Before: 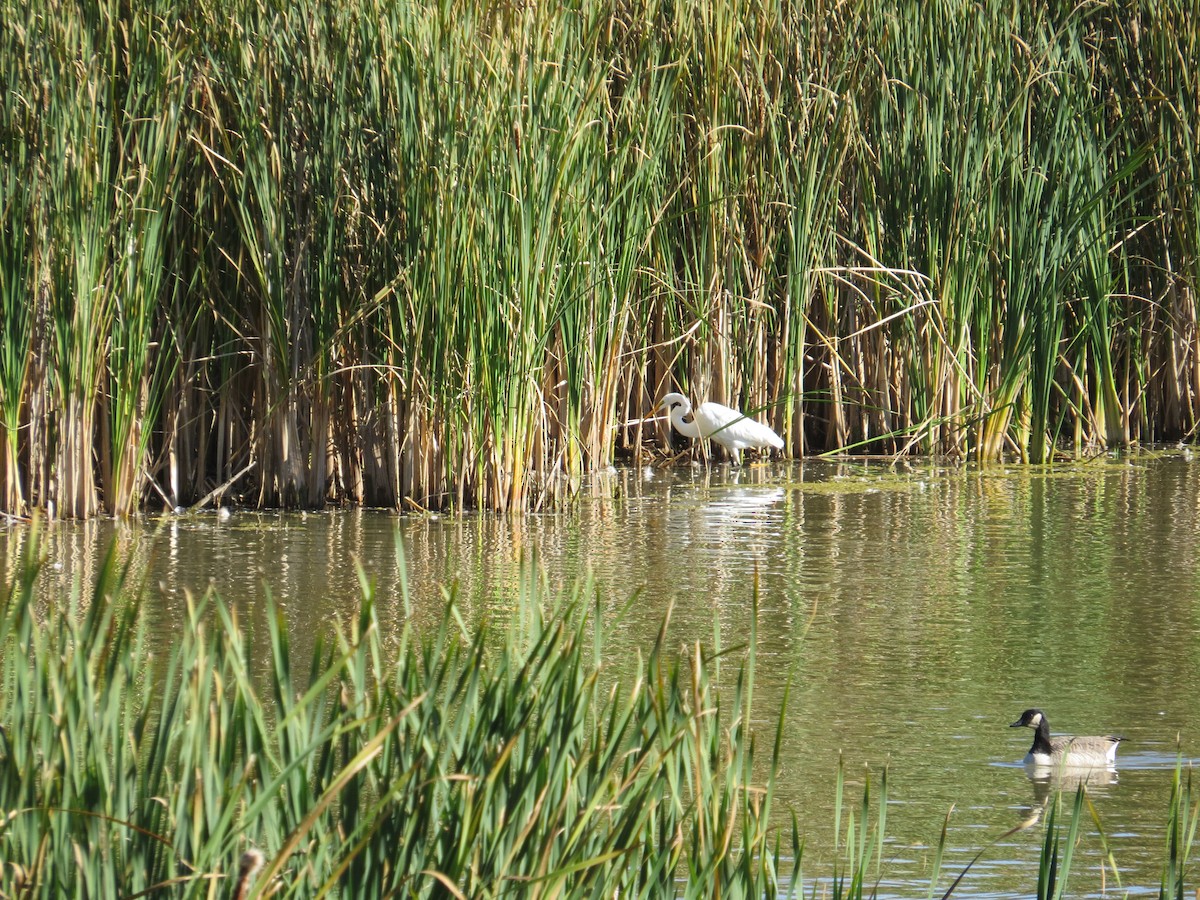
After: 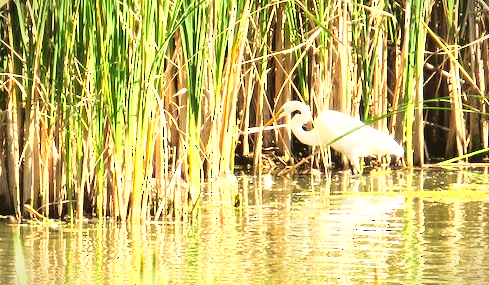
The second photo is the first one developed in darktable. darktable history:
exposure: black level correction -0.005, exposure 1.004 EV, compensate highlight preservation false
base curve: curves: ch0 [(0, 0) (0.036, 0.037) (0.121, 0.228) (0.46, 0.76) (0.859, 0.983) (1, 1)]
vignetting: fall-off start 99.32%, brightness -0.395, saturation -0.296, width/height ratio 1.31
crop: left 31.699%, top 32.515%, right 27.479%, bottom 35.763%
color calibration: x 0.329, y 0.344, temperature 5654.34 K
velvia: strength 44.8%
contrast brightness saturation: contrast 0.066, brightness -0.154, saturation 0.107
